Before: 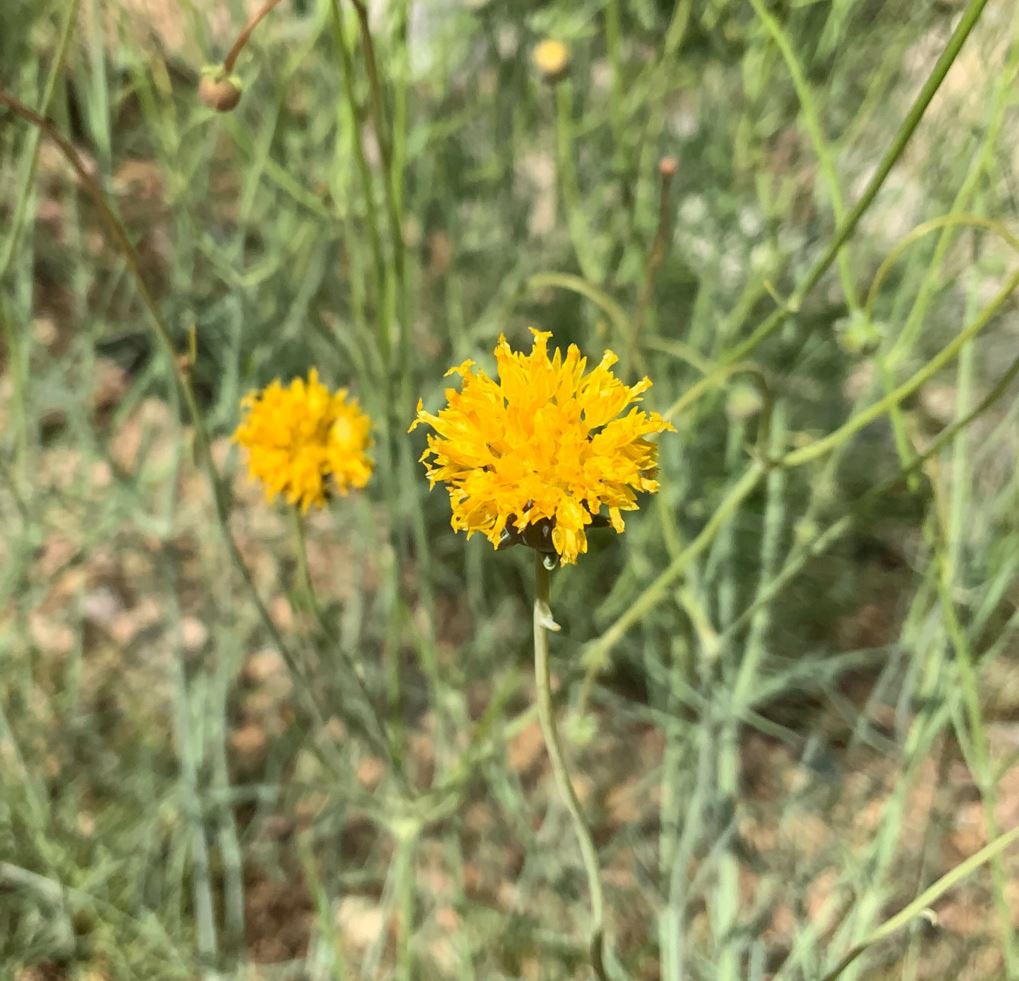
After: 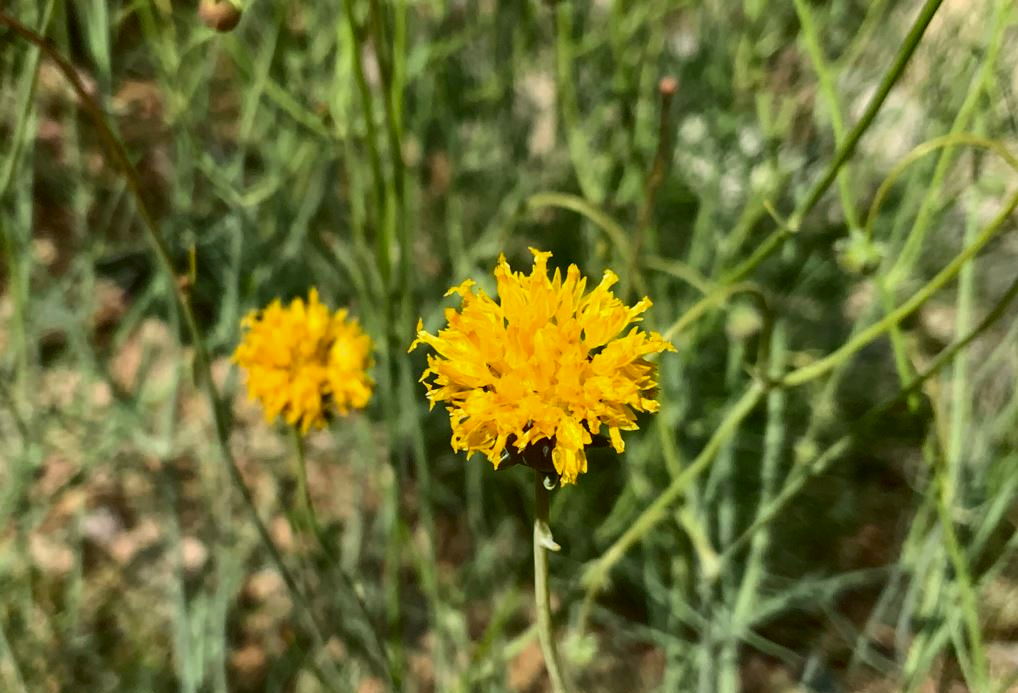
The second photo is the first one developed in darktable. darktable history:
crop and rotate: top 8.293%, bottom 20.996%
contrast brightness saturation: contrast 0.13, brightness -0.24, saturation 0.14
